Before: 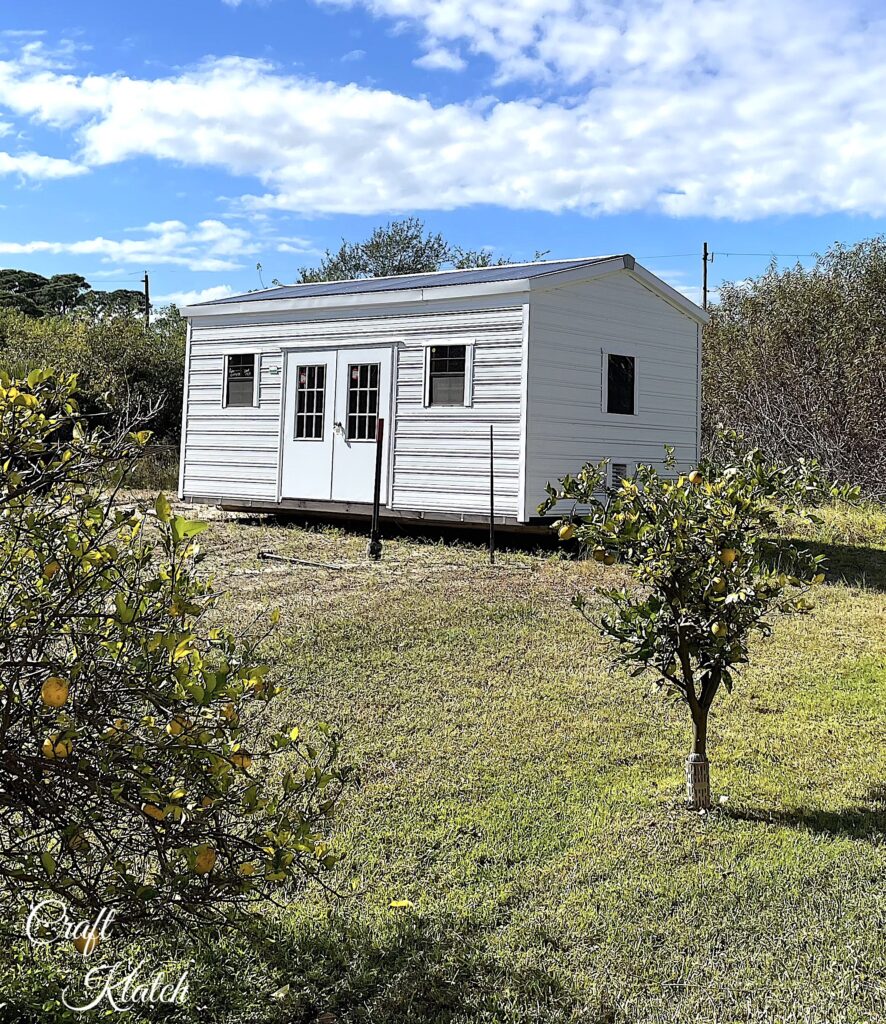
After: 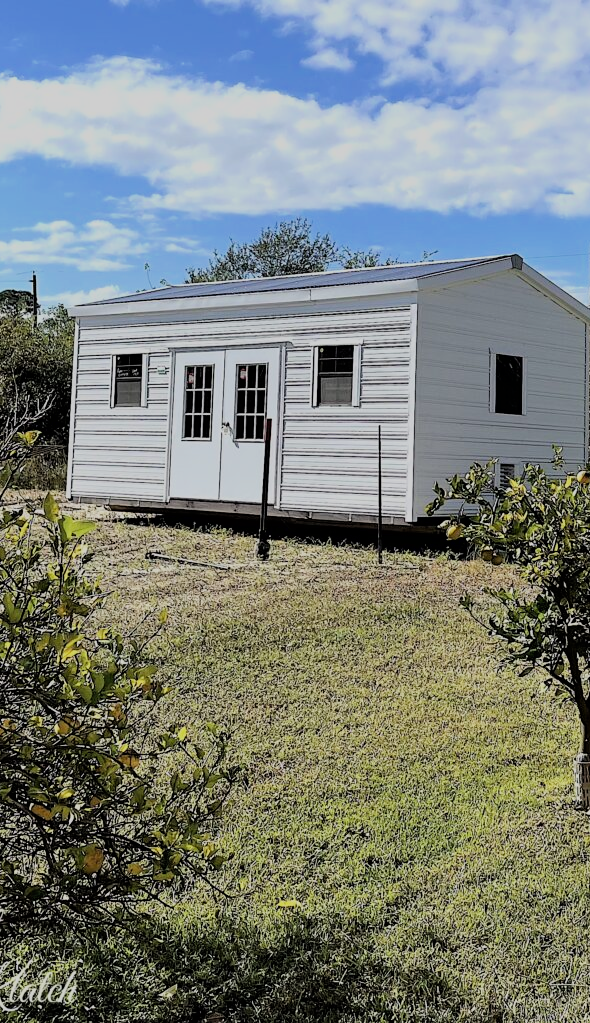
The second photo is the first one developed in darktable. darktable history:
crop and rotate: left 12.673%, right 20.66%
filmic rgb: black relative exposure -7.15 EV, white relative exposure 5.36 EV, hardness 3.02, color science v6 (2022)
